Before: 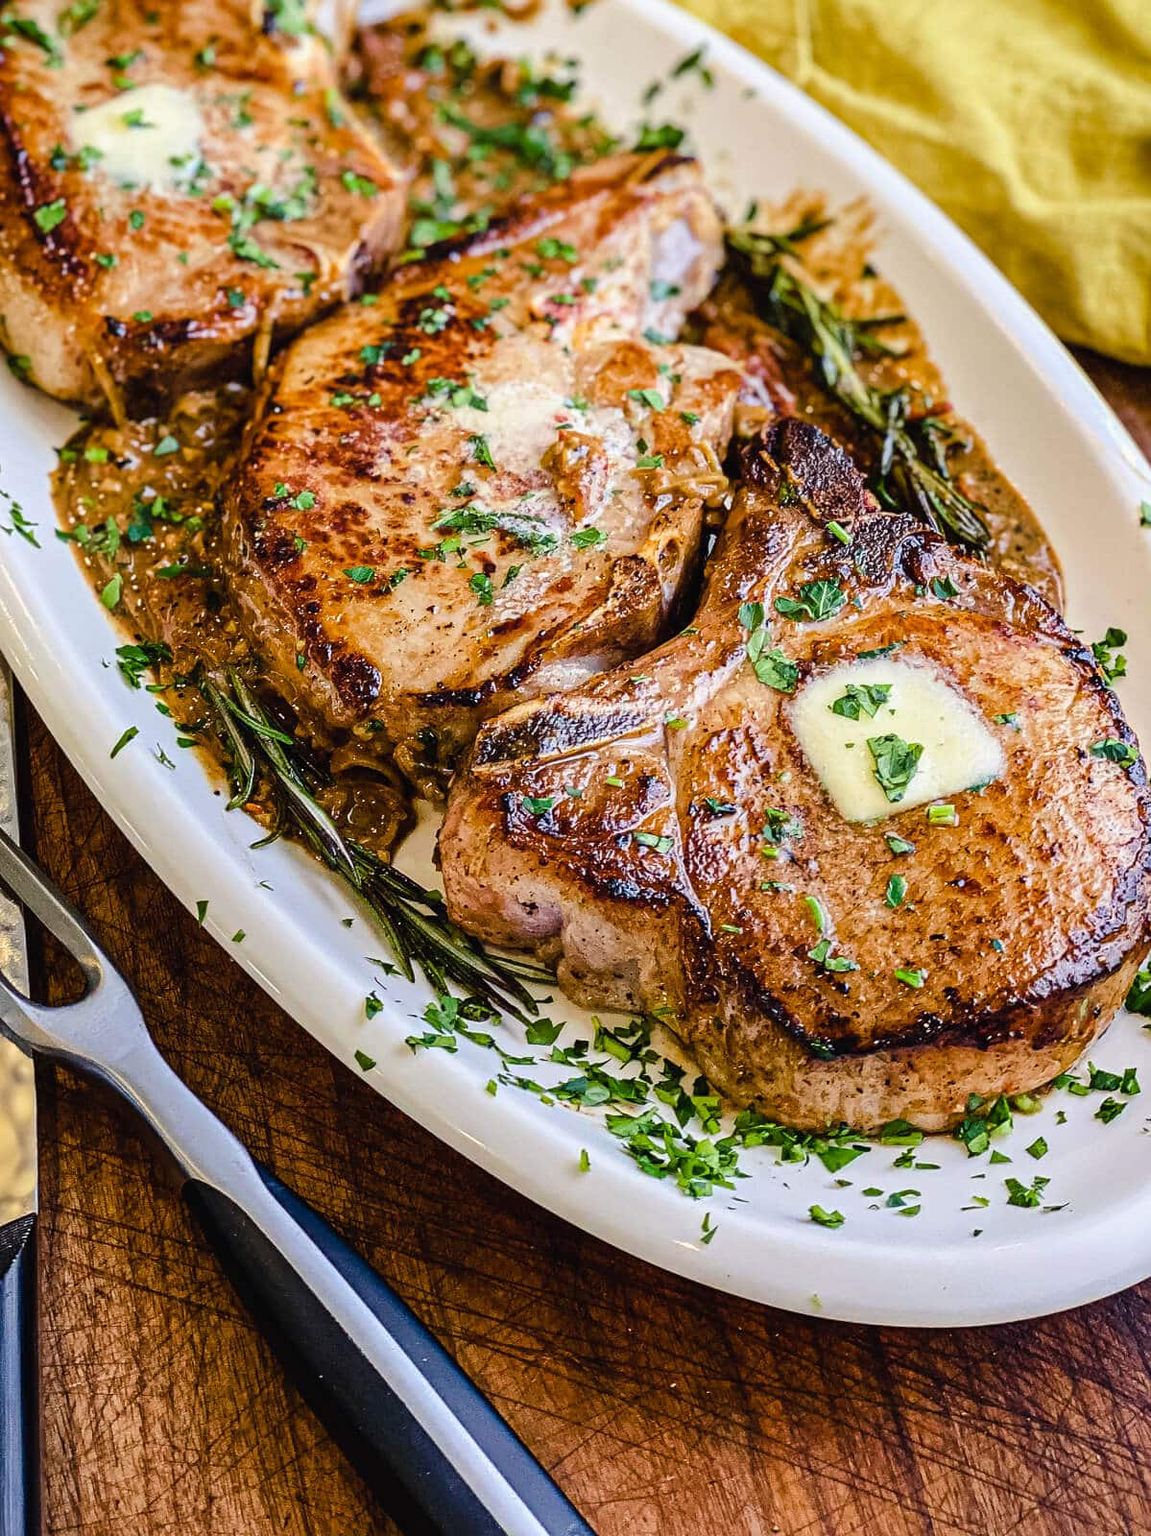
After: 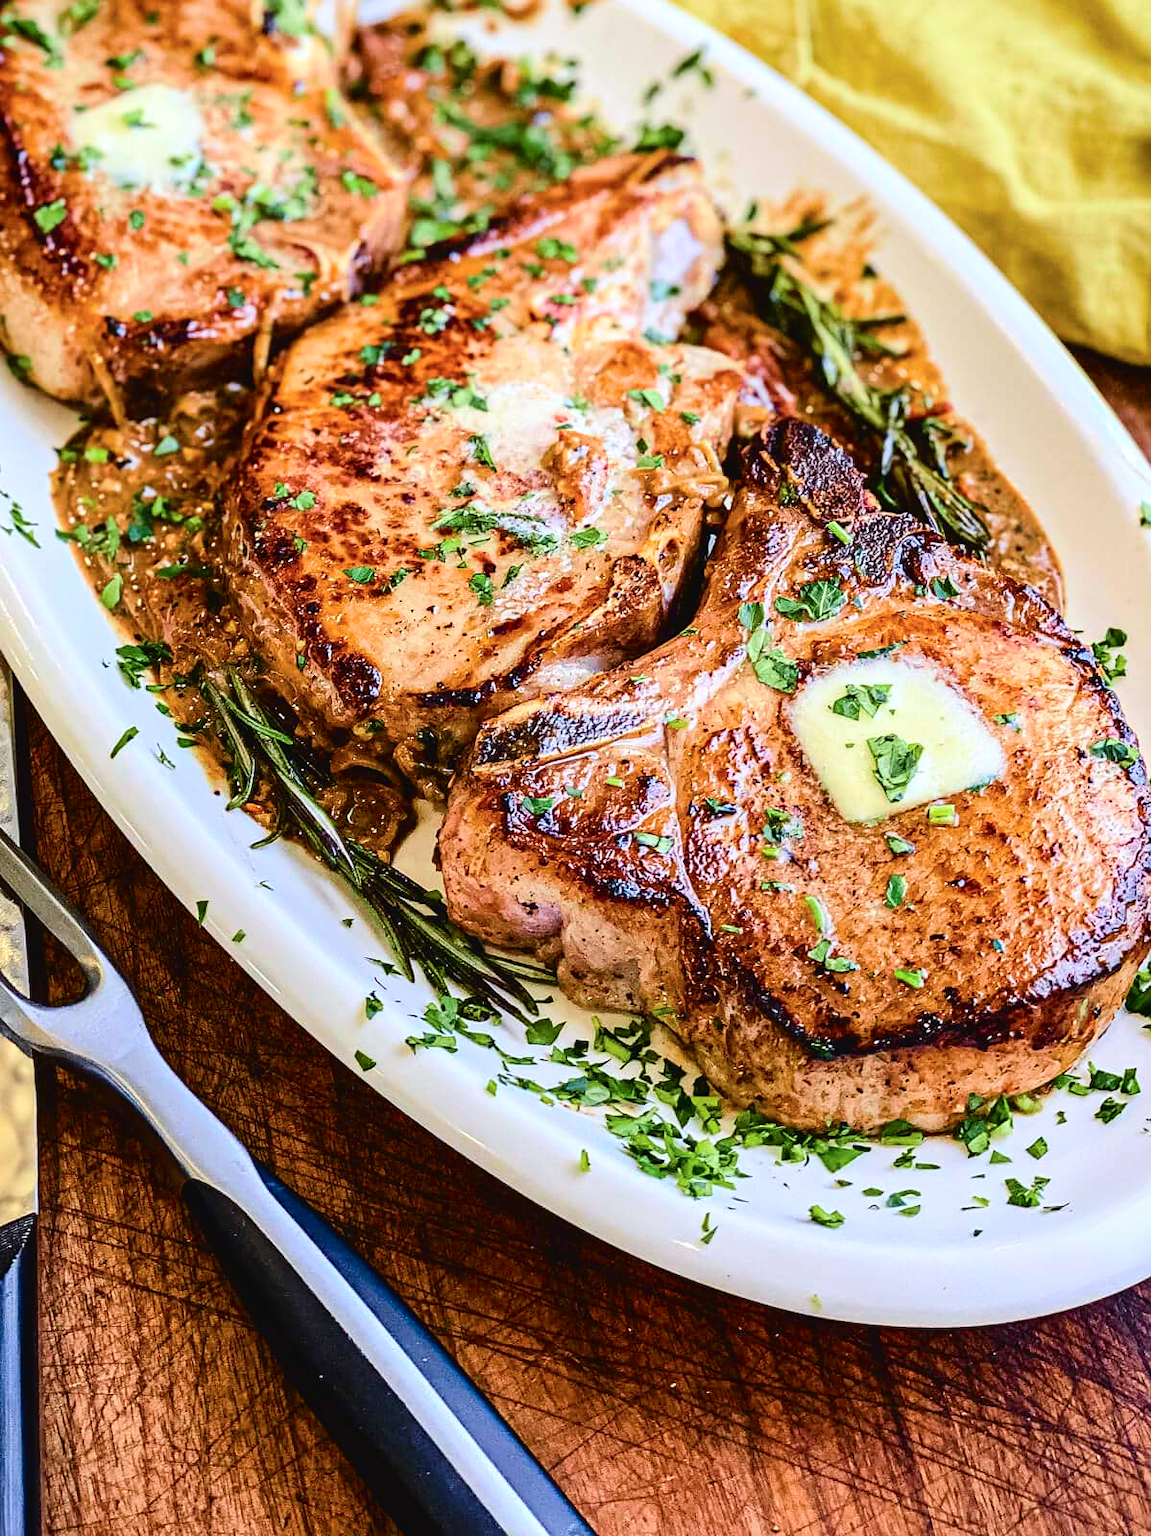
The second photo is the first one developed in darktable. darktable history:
levels: levels [0, 0.476, 0.951]
white balance: red 0.967, blue 1.049
tone curve: curves: ch0 [(0, 0.021) (0.049, 0.044) (0.152, 0.14) (0.328, 0.357) (0.473, 0.529) (0.641, 0.705) (0.868, 0.887) (1, 0.969)]; ch1 [(0, 0) (0.322, 0.328) (0.43, 0.425) (0.474, 0.466) (0.502, 0.503) (0.522, 0.526) (0.564, 0.591) (0.602, 0.632) (0.677, 0.701) (0.859, 0.885) (1, 1)]; ch2 [(0, 0) (0.33, 0.301) (0.447, 0.44) (0.502, 0.505) (0.535, 0.554) (0.565, 0.598) (0.618, 0.629) (1, 1)], color space Lab, independent channels, preserve colors none
